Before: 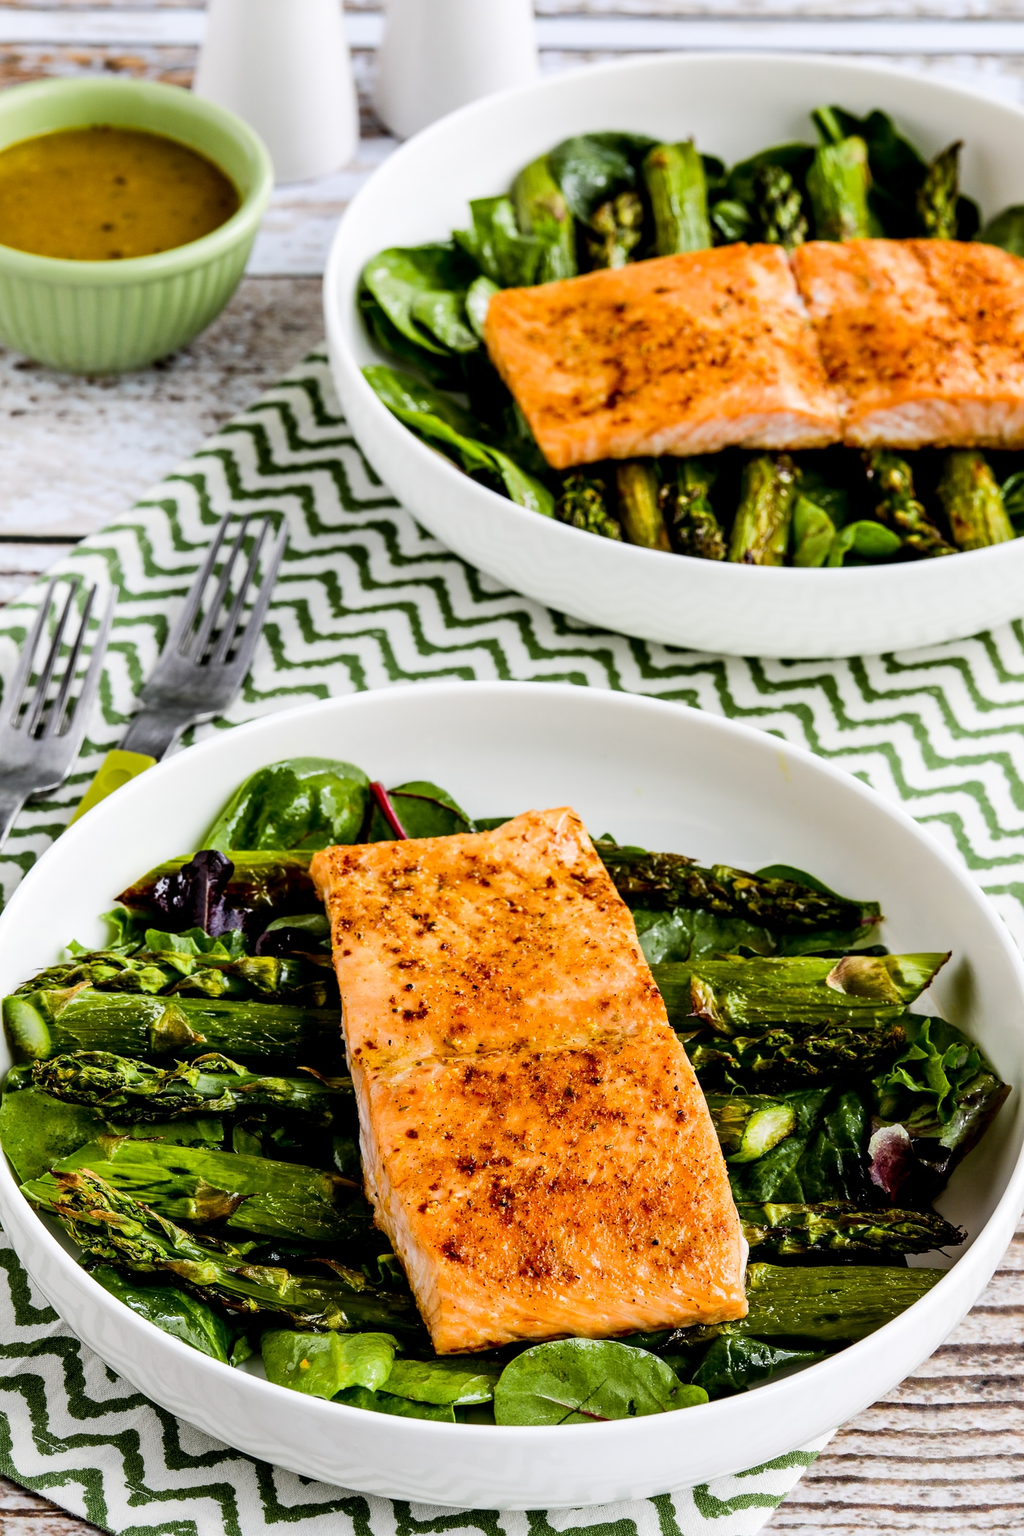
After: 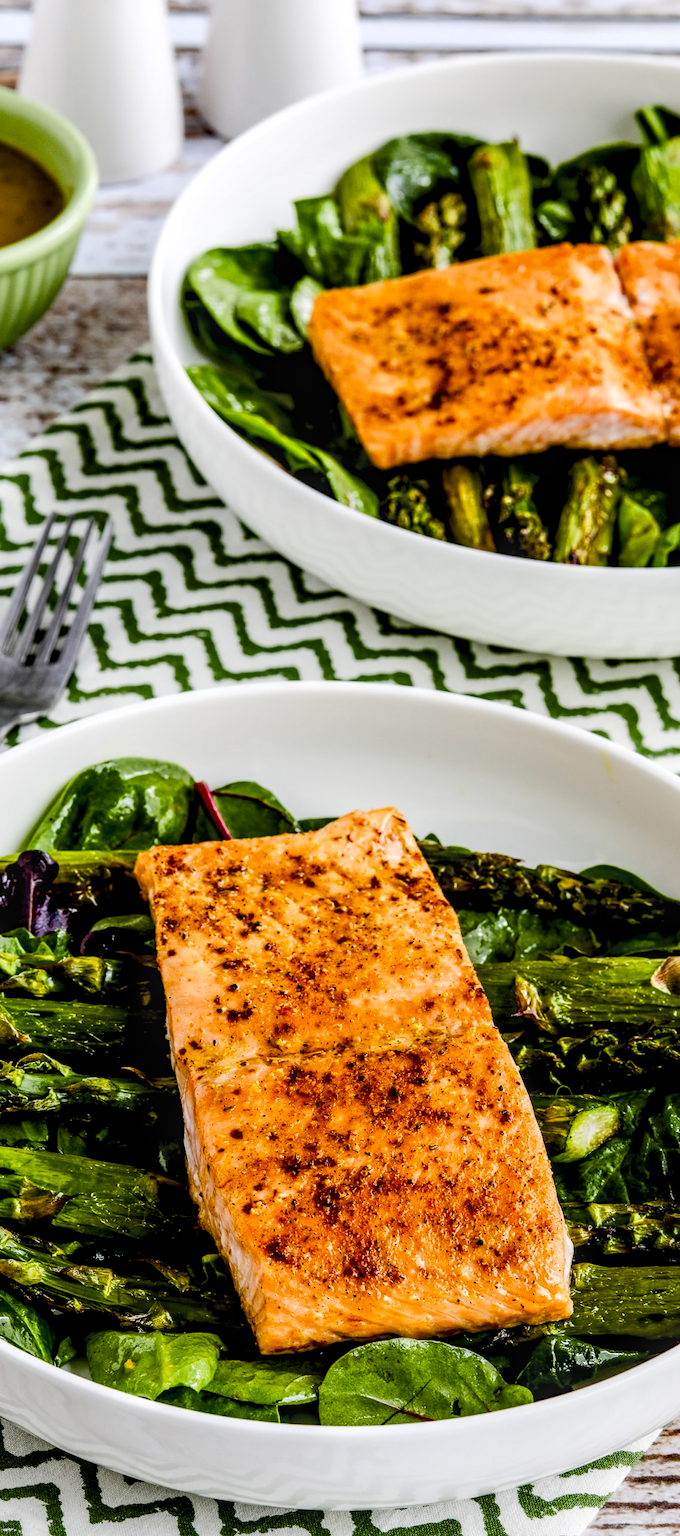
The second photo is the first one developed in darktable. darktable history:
color balance rgb: global offset › luminance -0.496%, perceptual saturation grading › global saturation 20%, perceptual saturation grading › highlights -25.844%, perceptual saturation grading › shadows 25.667%, global vibrance 15.84%, saturation formula JzAzBz (2021)
local contrast: detail 130%
crop: left 17.202%, right 16.286%
levels: levels [0, 0.498, 1]
